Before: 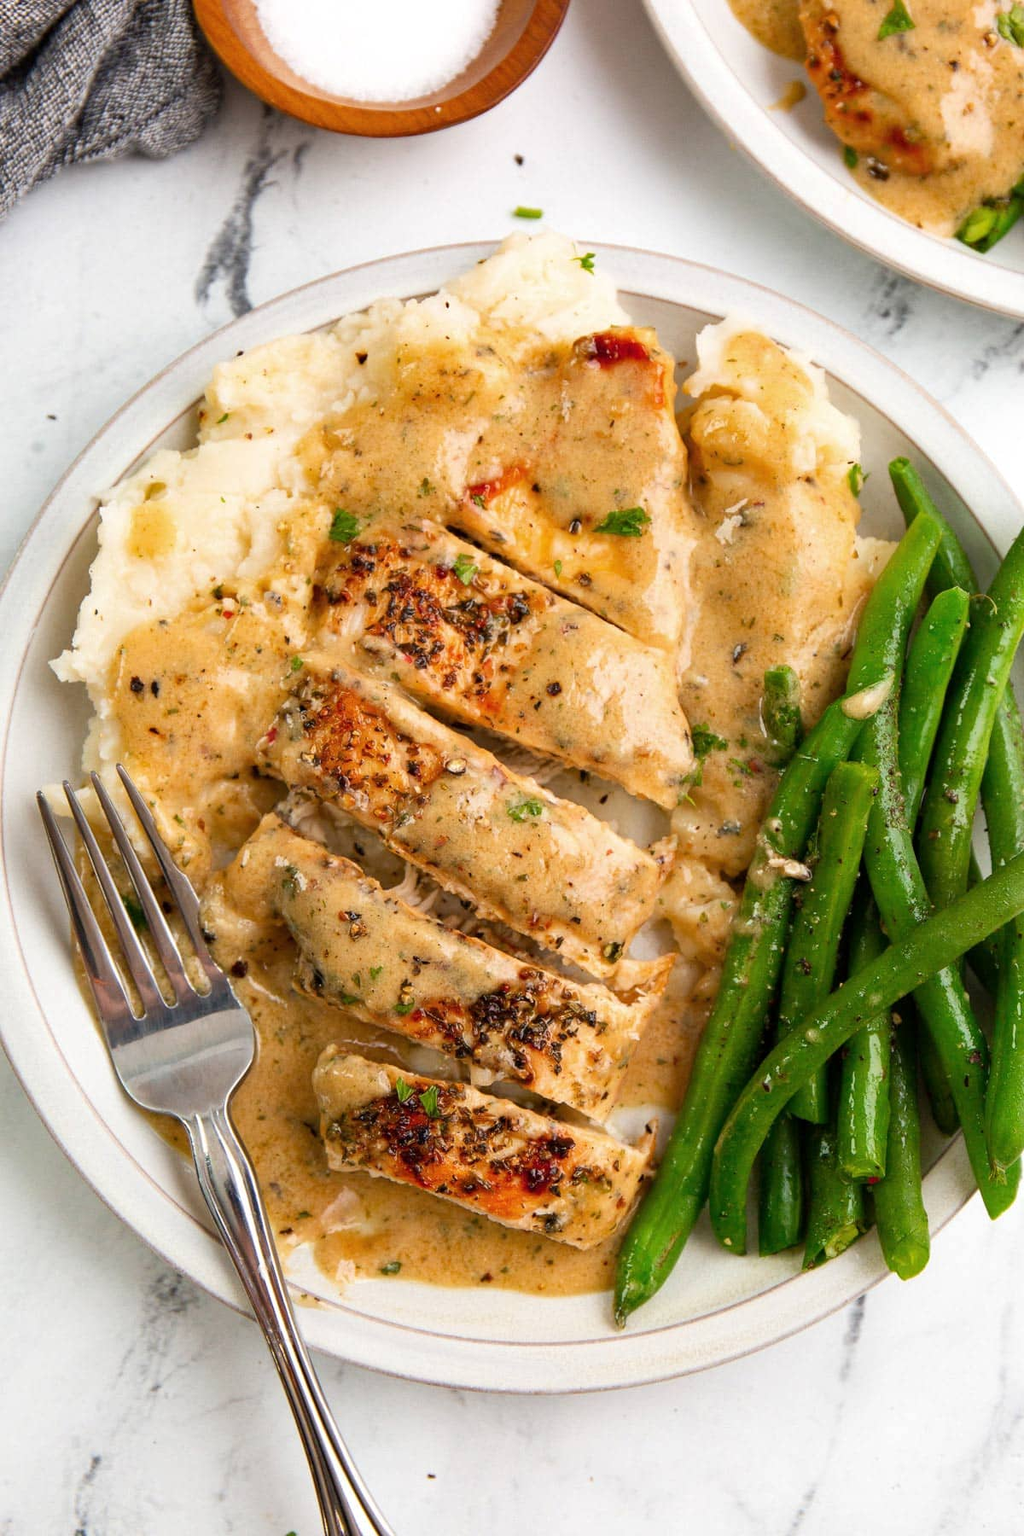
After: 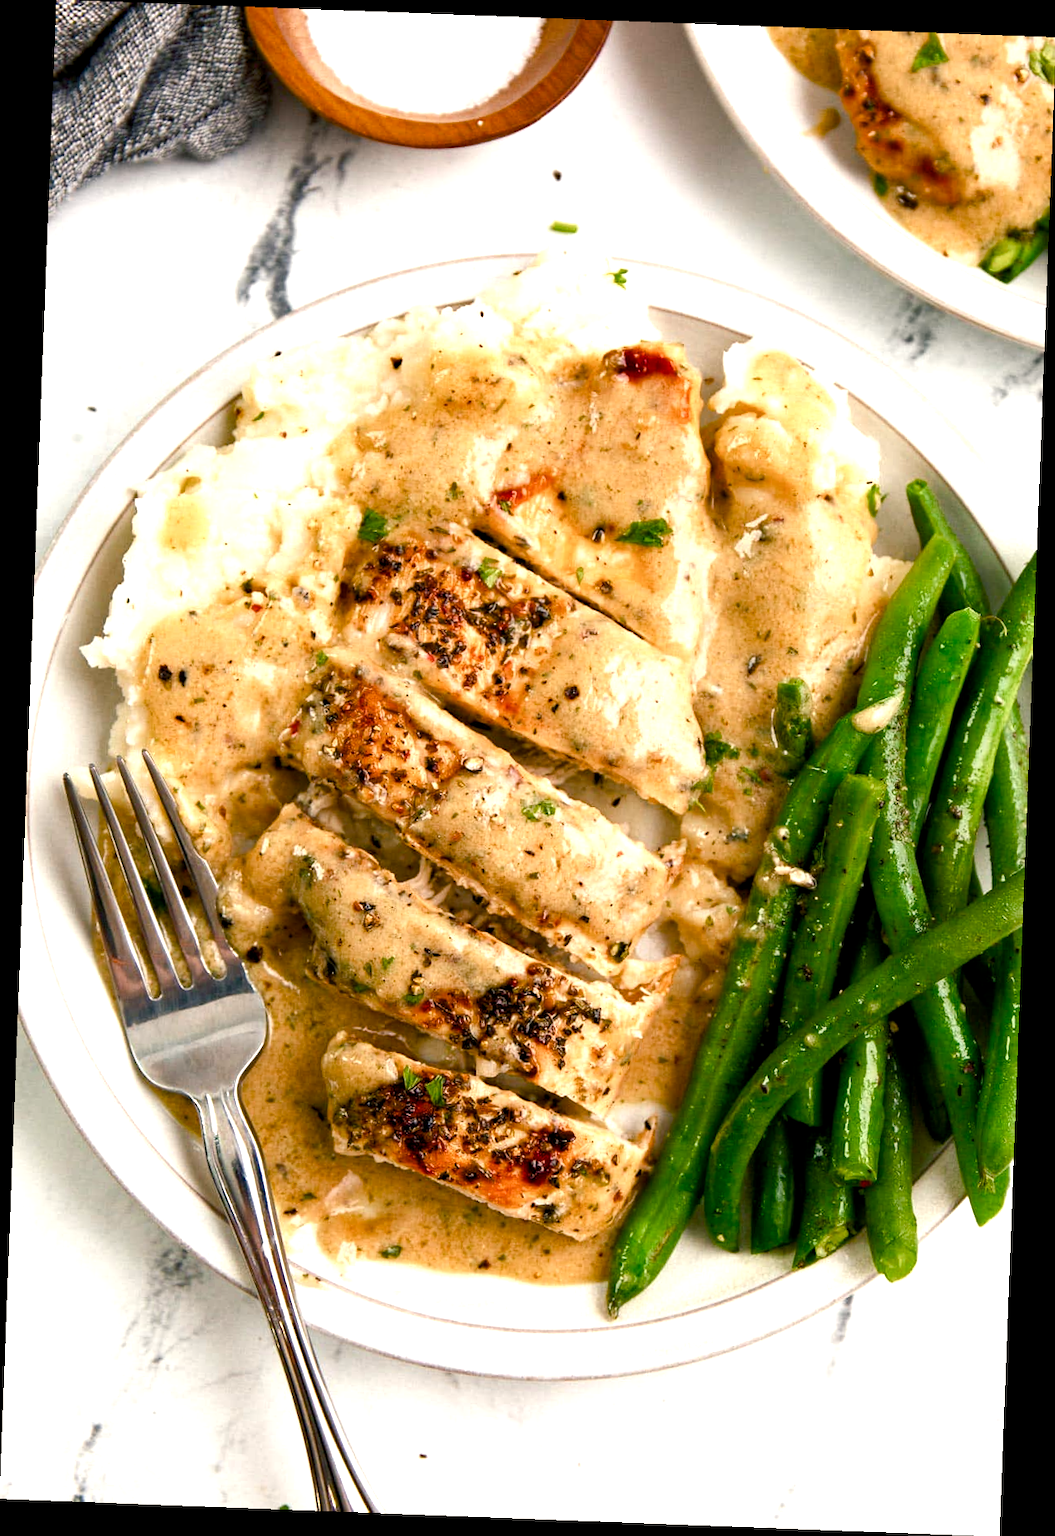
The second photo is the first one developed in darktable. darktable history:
color balance rgb: shadows lift › chroma 2.79%, shadows lift › hue 190.66°, power › hue 171.85°, highlights gain › chroma 2.16%, highlights gain › hue 75.26°, global offset › luminance -0.51%, perceptual saturation grading › highlights -33.8%, perceptual saturation grading › mid-tones 14.98%, perceptual saturation grading › shadows 48.43%, perceptual brilliance grading › highlights 15.68%, perceptual brilliance grading › mid-tones 6.62%, perceptual brilliance grading › shadows -14.98%, global vibrance 11.32%, contrast 5.05%
rotate and perspective: rotation 2.17°, automatic cropping off
